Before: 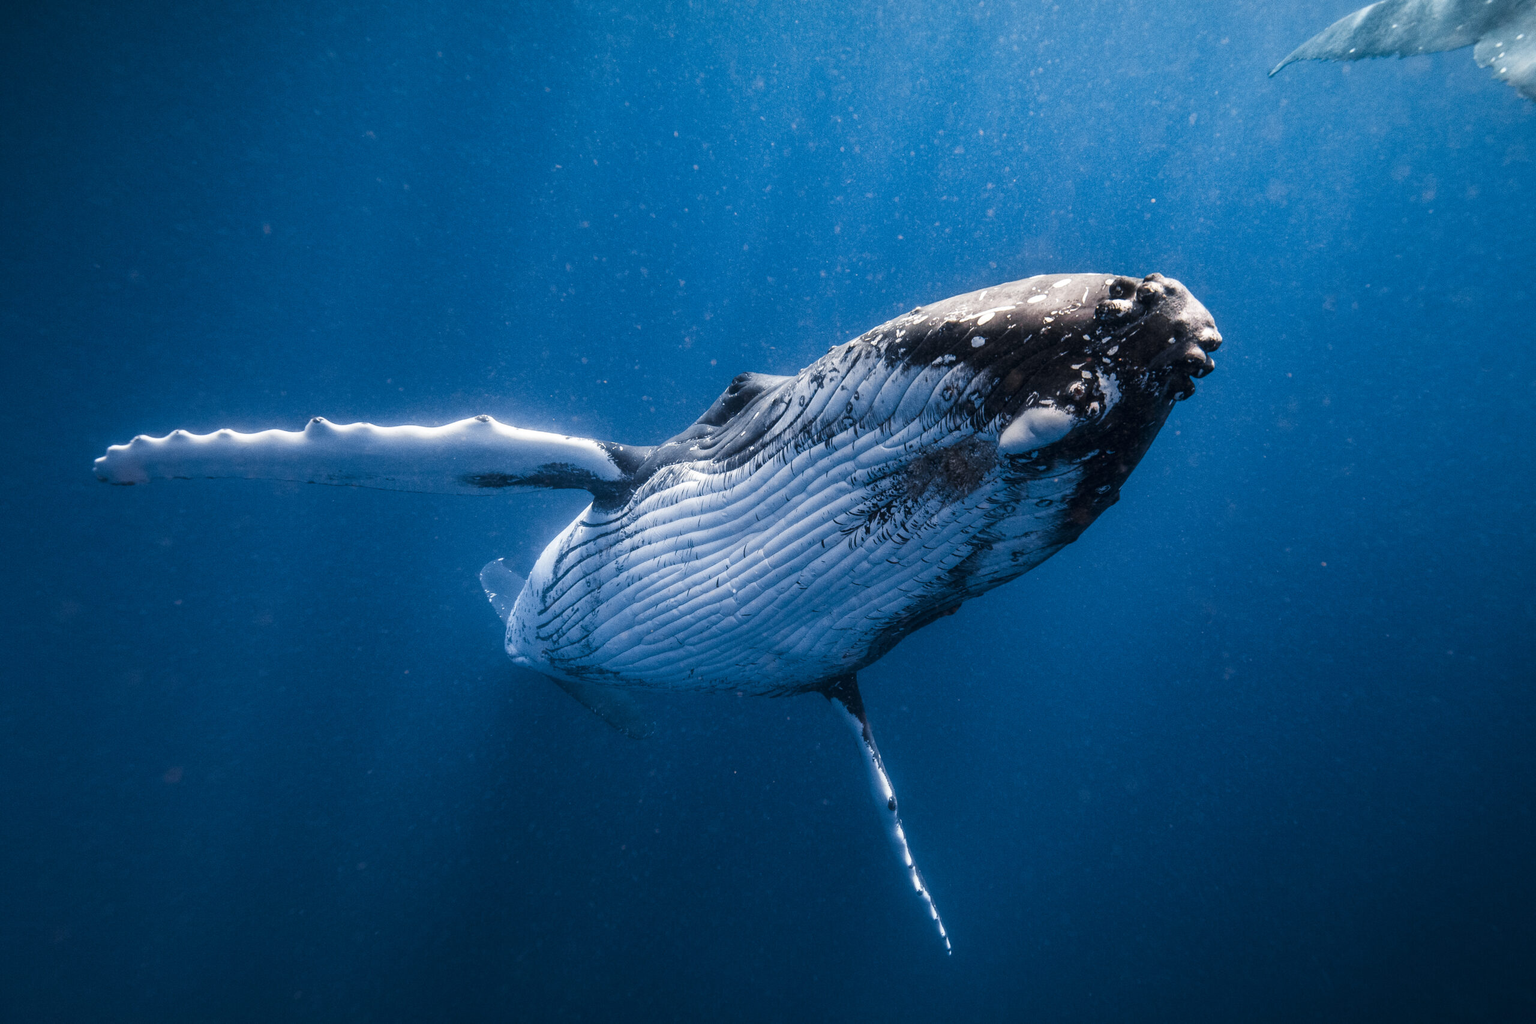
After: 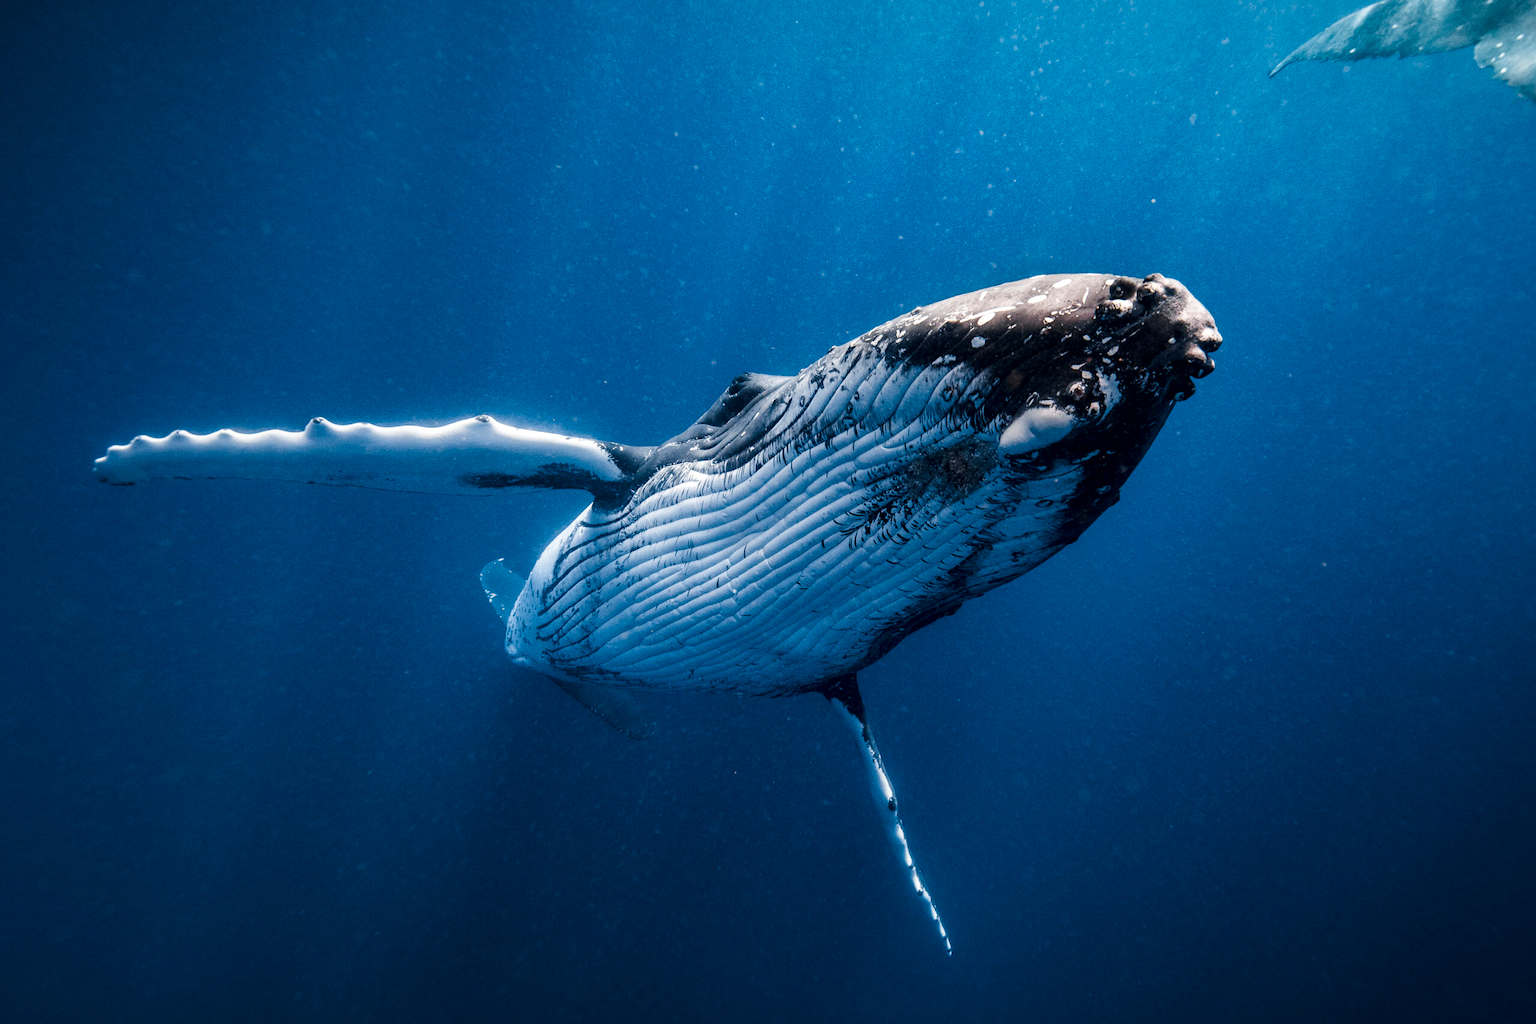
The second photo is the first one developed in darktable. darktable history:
local contrast: mode bilateral grid, contrast 20, coarseness 50, detail 120%, midtone range 0.2
contrast brightness saturation: contrast 0.03, brightness -0.04
